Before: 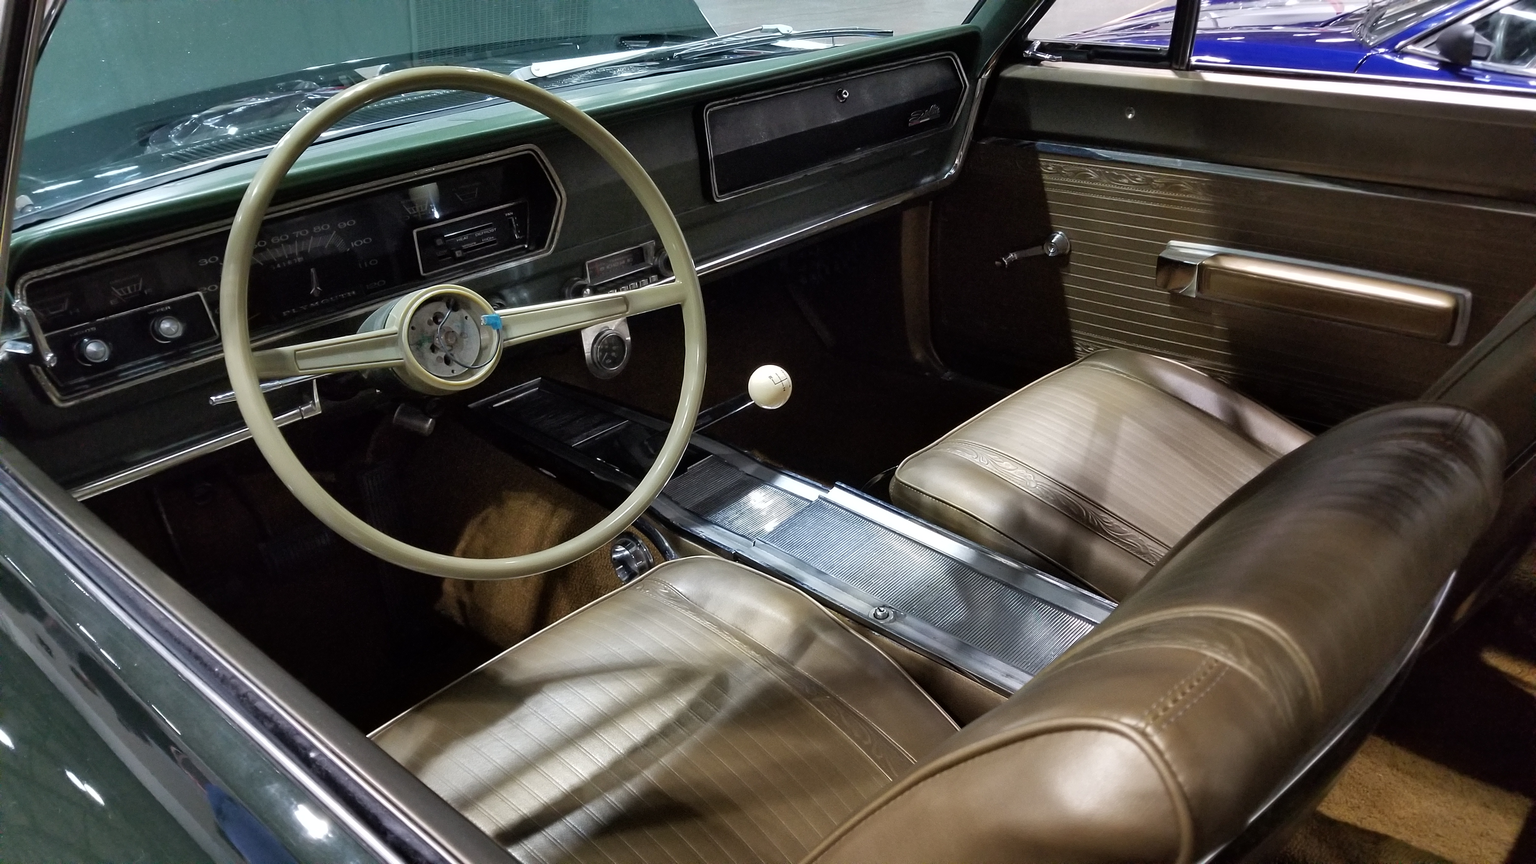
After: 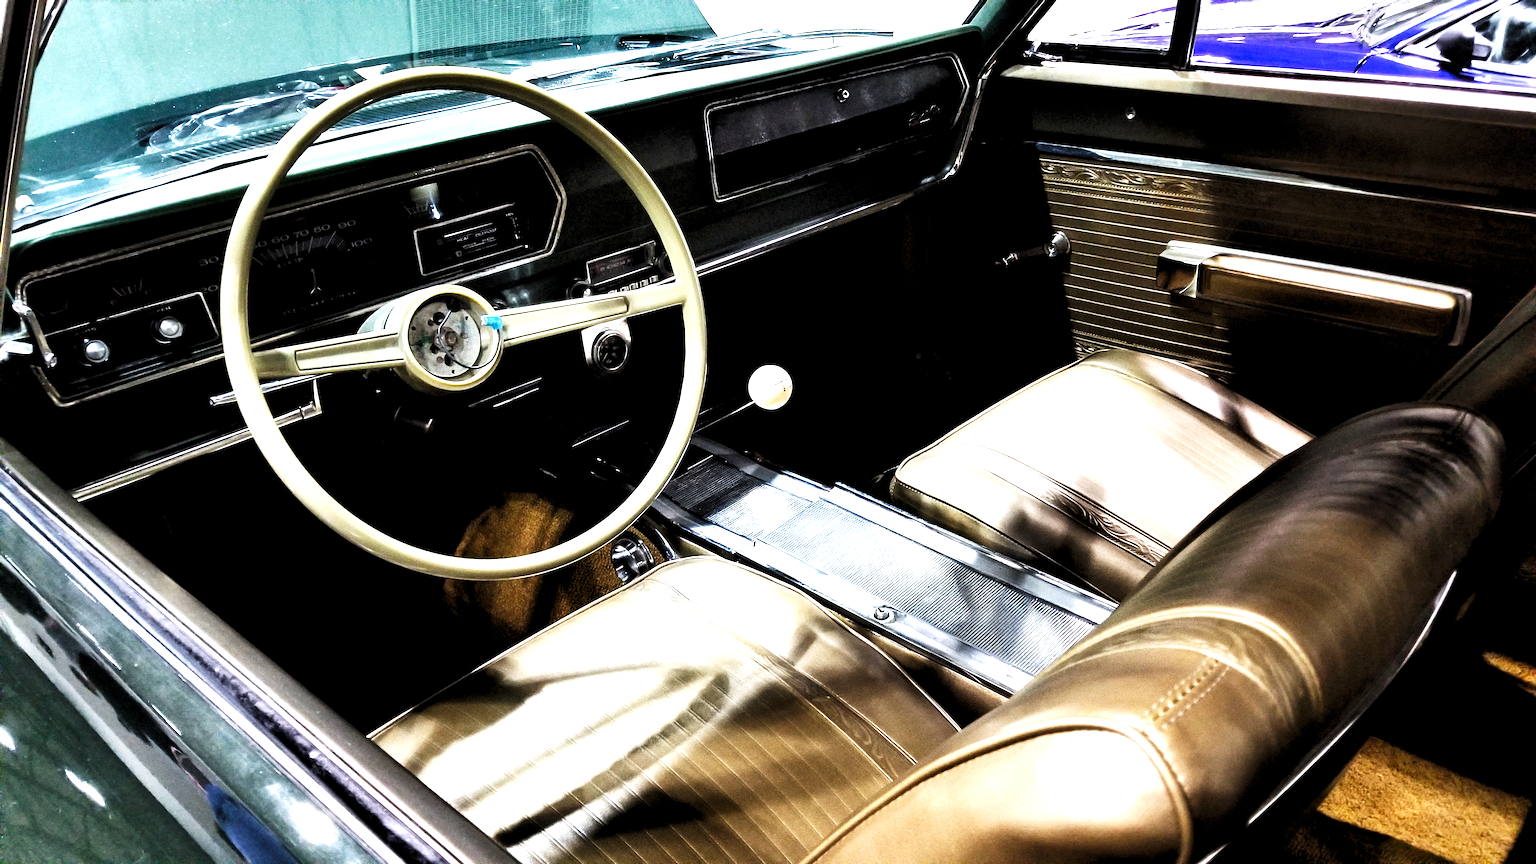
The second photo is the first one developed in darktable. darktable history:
tone equalizer: -8 EV -0.75 EV, -7 EV -0.7 EV, -6 EV -0.6 EV, -5 EV -0.4 EV, -3 EV 0.4 EV, -2 EV 0.6 EV, -1 EV 0.7 EV, +0 EV 0.75 EV, edges refinement/feathering 500, mask exposure compensation -1.57 EV, preserve details no
base curve: curves: ch0 [(0, 0) (0.007, 0.004) (0.027, 0.03) (0.046, 0.07) (0.207, 0.54) (0.442, 0.872) (0.673, 0.972) (1, 1)], preserve colors none
levels: levels [0.055, 0.477, 0.9]
